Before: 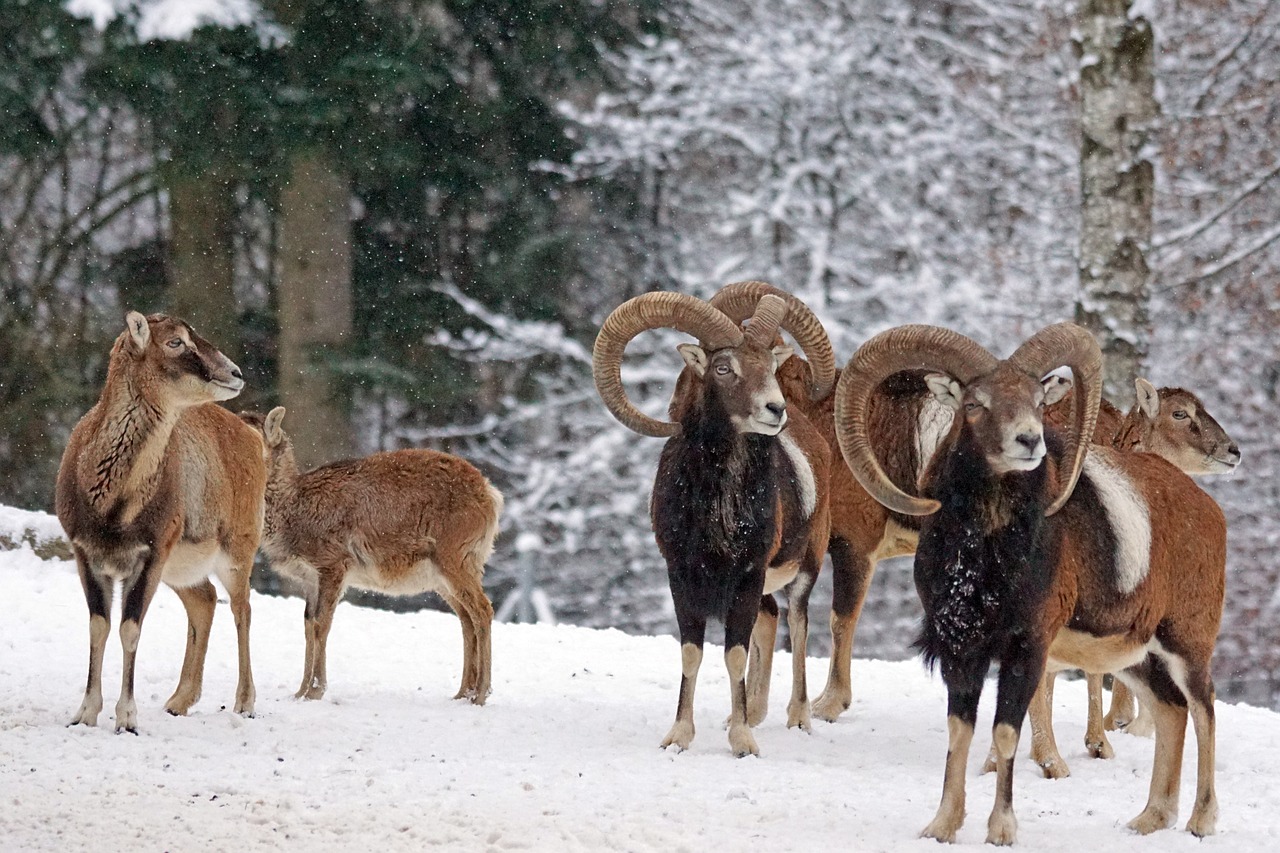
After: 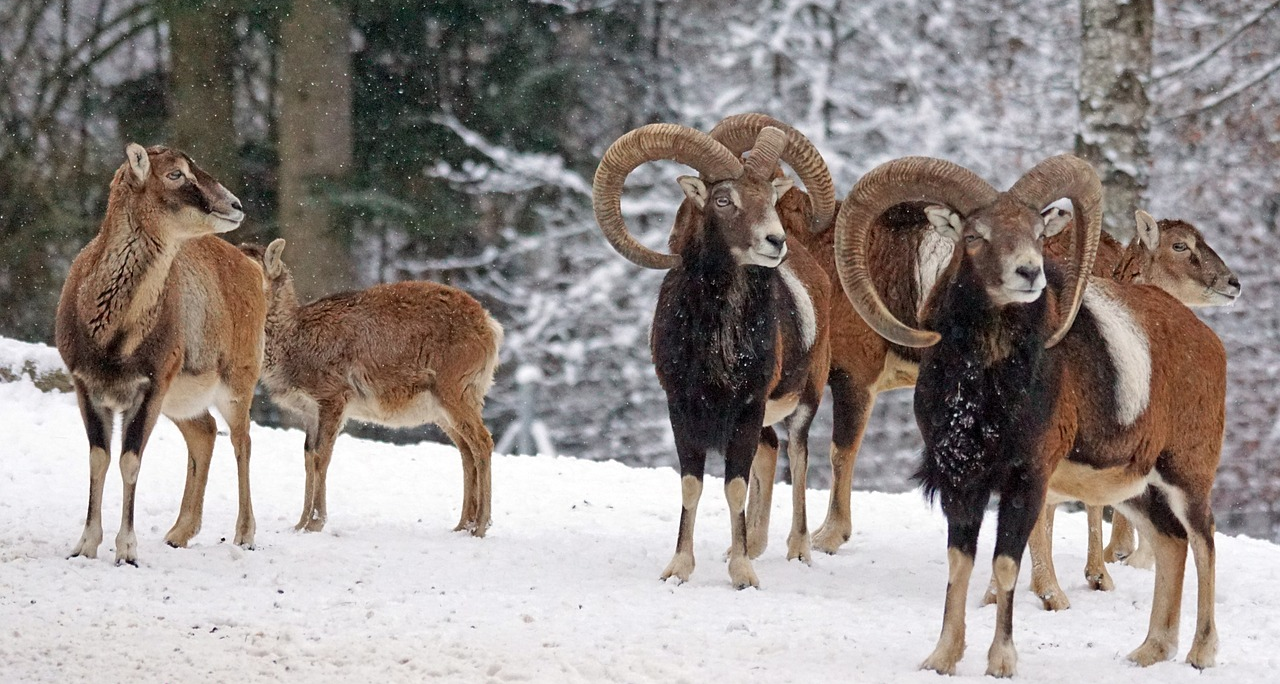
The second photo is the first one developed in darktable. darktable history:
crop and rotate: top 19.723%
